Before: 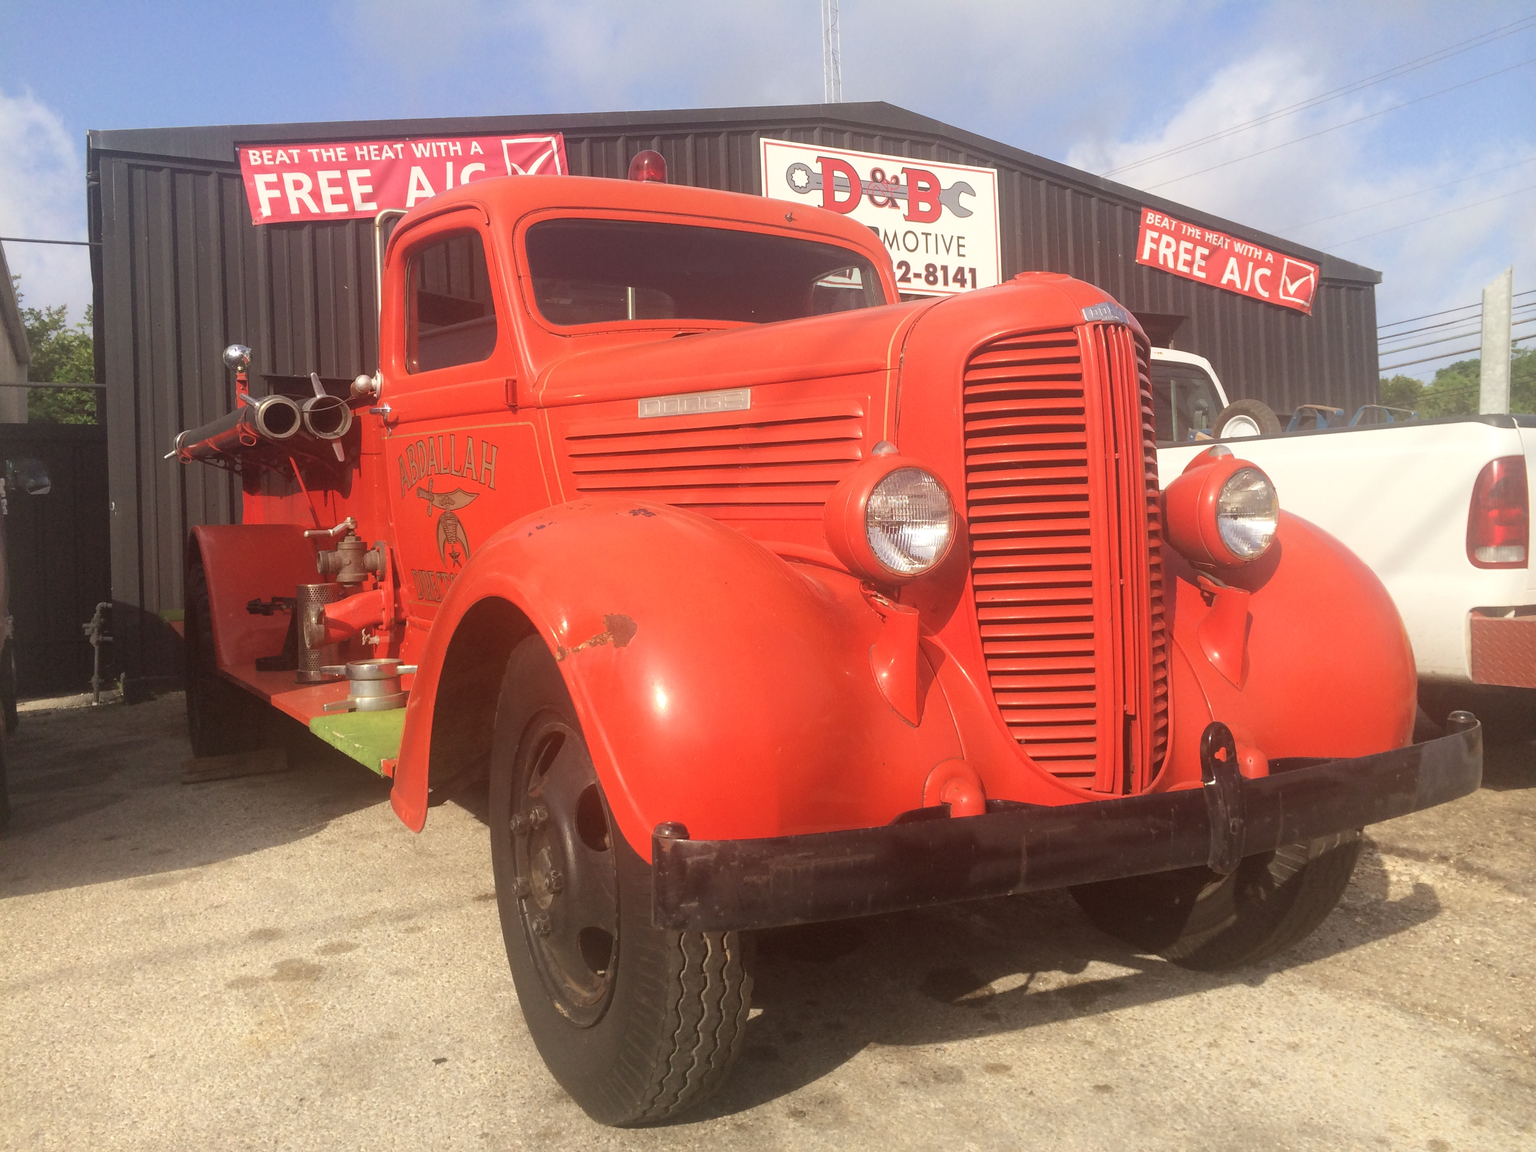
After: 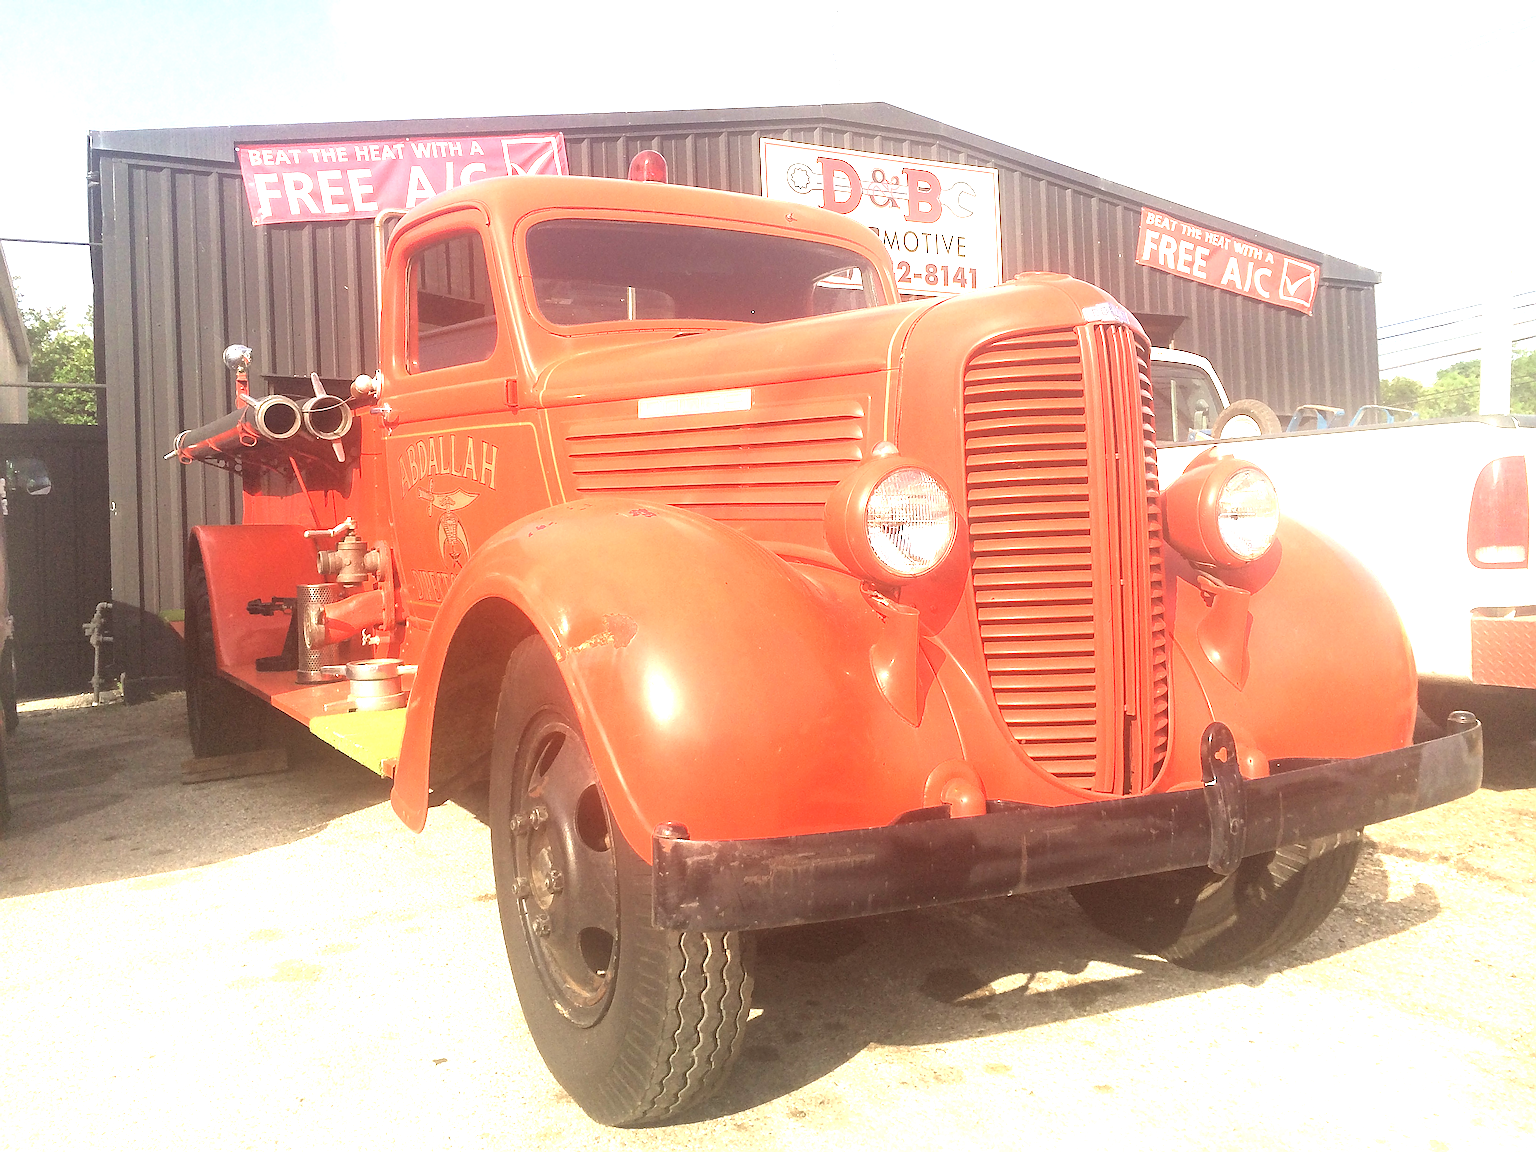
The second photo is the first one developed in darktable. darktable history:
sharpen: radius 1.397, amount 1.237, threshold 0.649
color correction: highlights a* -2.58, highlights b* 2.42
exposure: black level correction 0, exposure 1.744 EV, compensate highlight preservation false
